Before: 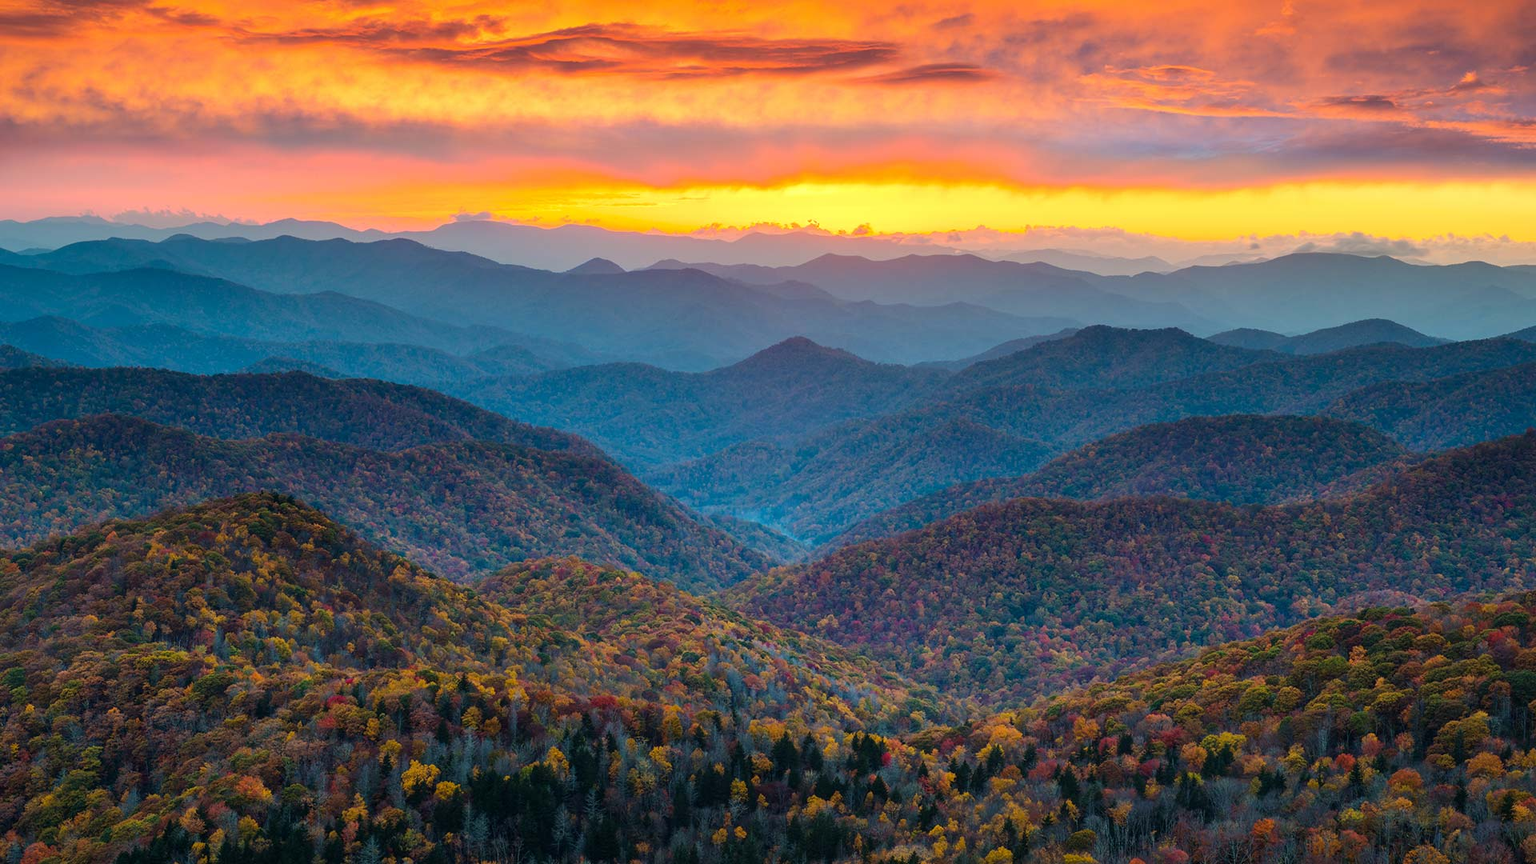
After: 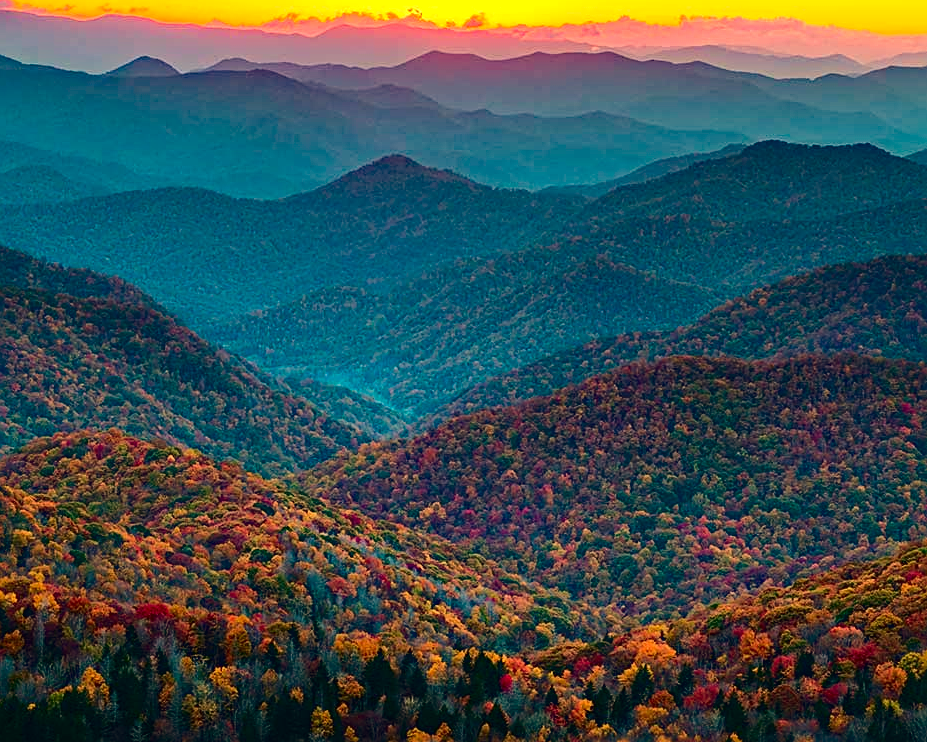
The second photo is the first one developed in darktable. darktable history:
white balance: red 1.123, blue 0.83
sharpen: on, module defaults
tone curve: curves: ch0 [(0, 0.011) (0.139, 0.106) (0.295, 0.271) (0.499, 0.523) (0.739, 0.782) (0.857, 0.879) (1, 0.967)]; ch1 [(0, 0) (0.291, 0.229) (0.394, 0.365) (0.469, 0.456) (0.495, 0.497) (0.524, 0.53) (0.588, 0.62) (0.725, 0.779) (1, 1)]; ch2 [(0, 0) (0.125, 0.089) (0.35, 0.317) (0.437, 0.42) (0.502, 0.499) (0.537, 0.551) (0.613, 0.636) (1, 1)], color space Lab, independent channels, preserve colors none
crop: left 31.379%, top 24.658%, right 20.326%, bottom 6.628%
haze removal: strength 0.5, distance 0.43, compatibility mode true, adaptive false
